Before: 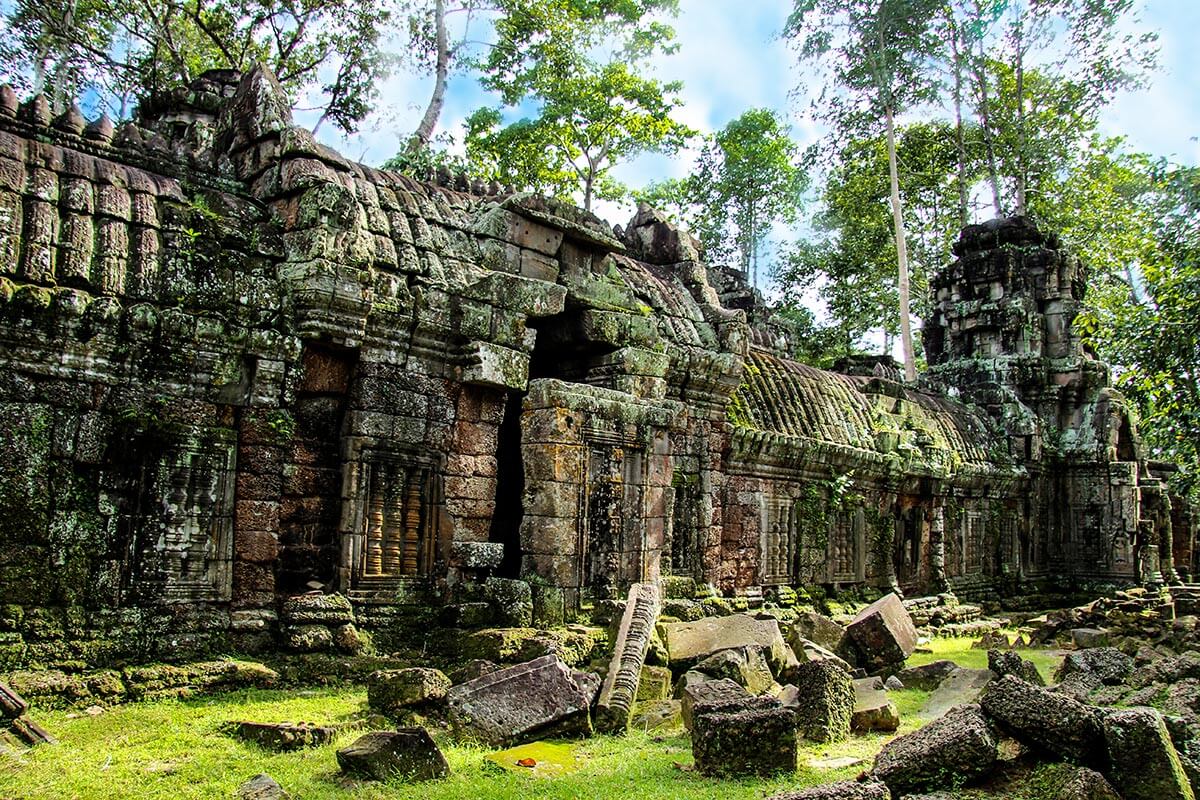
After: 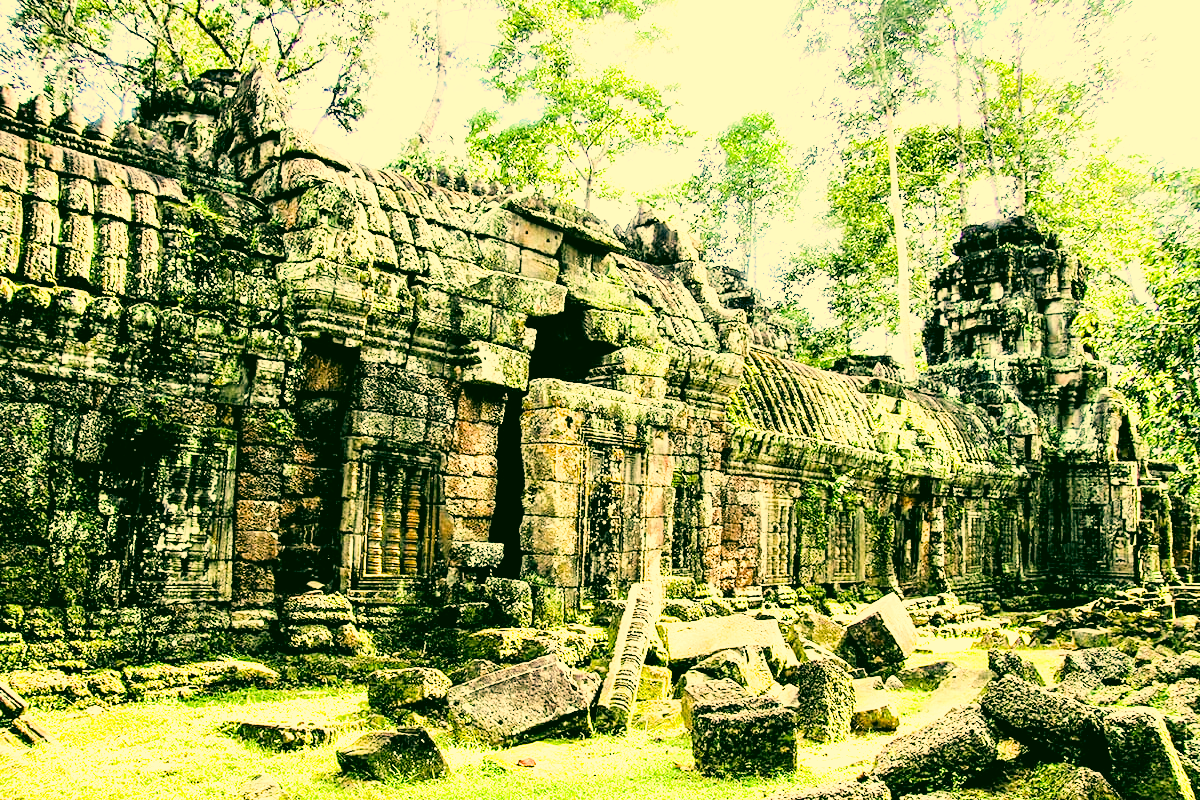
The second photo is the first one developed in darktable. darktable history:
tone equalizer: on, module defaults
color correction: highlights a* 5.62, highlights b* 33.57, shadows a* -25.86, shadows b* 4.02
exposure: black level correction 0, exposure 2.327 EV, compensate exposure bias true, compensate highlight preservation false
filmic rgb: black relative exposure -5 EV, hardness 2.88, contrast 1.4, highlights saturation mix -30%
